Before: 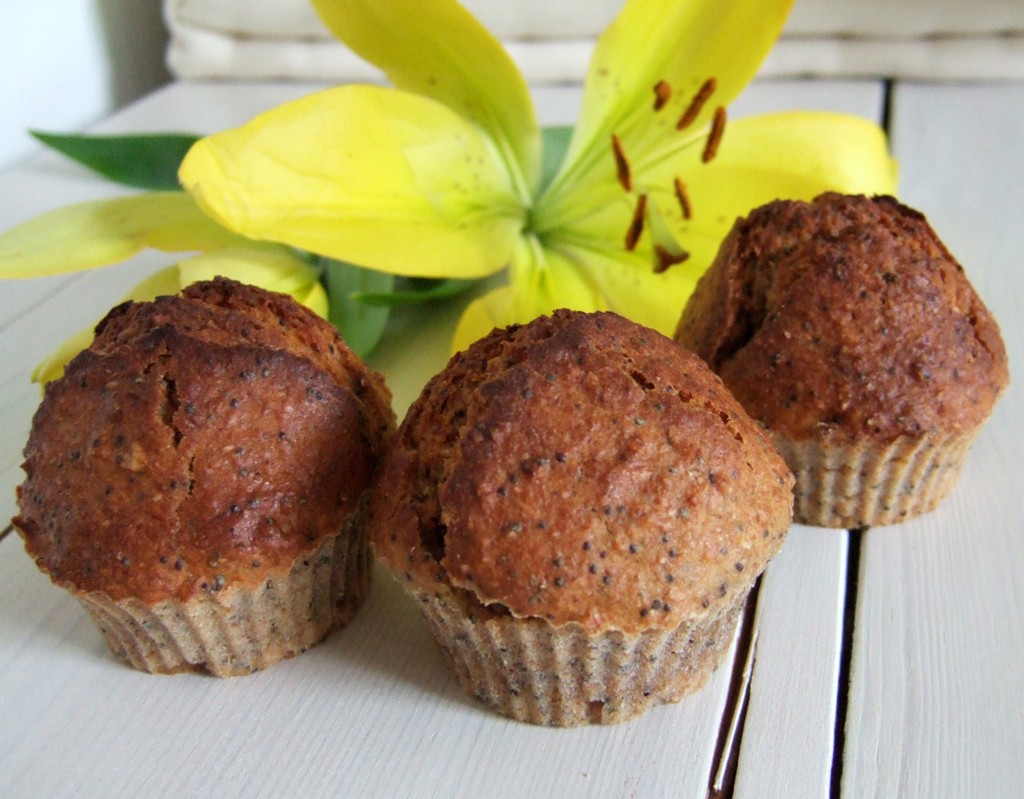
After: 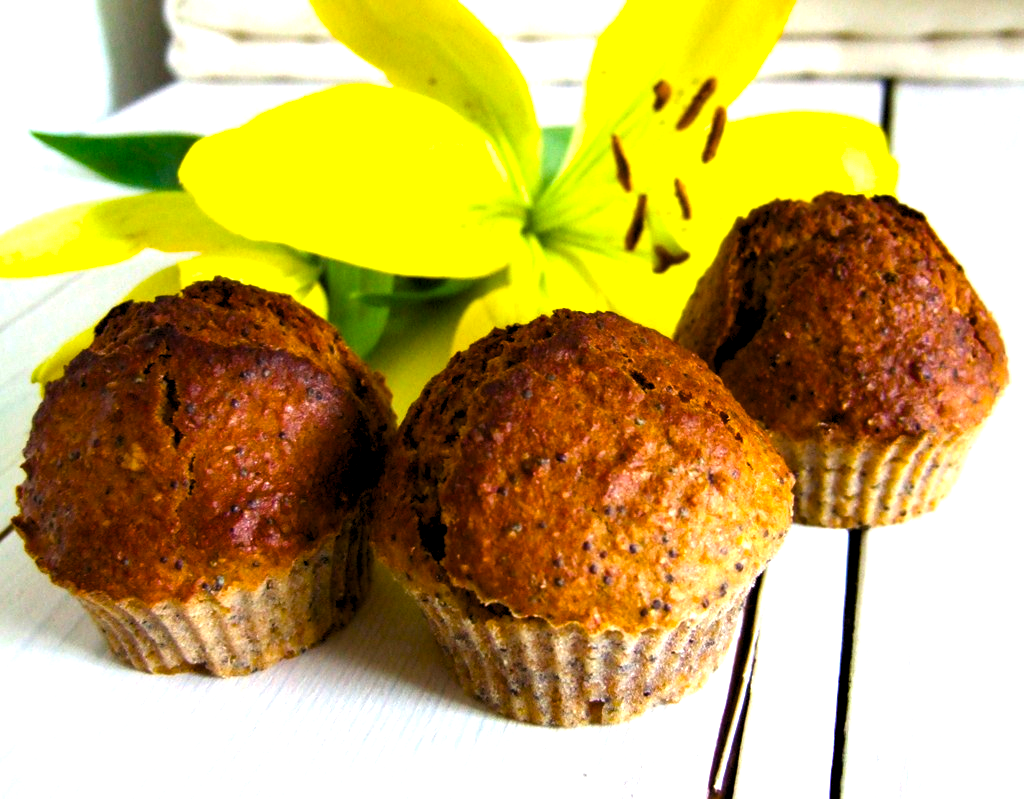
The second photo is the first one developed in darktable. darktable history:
levels: levels [0.055, 0.477, 0.9]
color balance rgb: linear chroma grading › global chroma 9%, perceptual saturation grading › global saturation 36%, perceptual saturation grading › shadows 35%, perceptual brilliance grading › global brilliance 21.21%, perceptual brilliance grading › shadows -35%, global vibrance 21.21%
